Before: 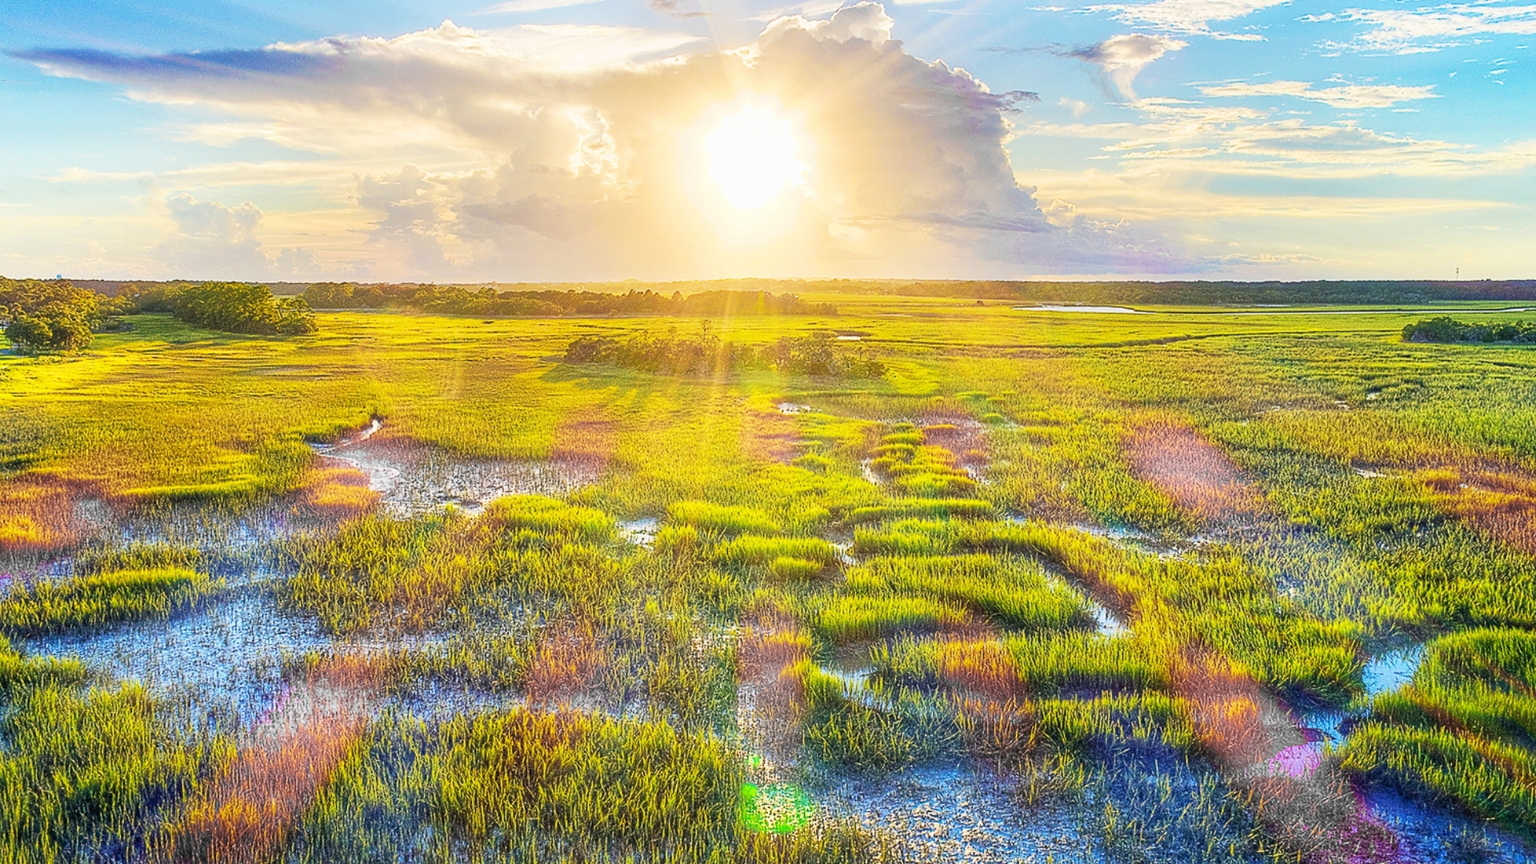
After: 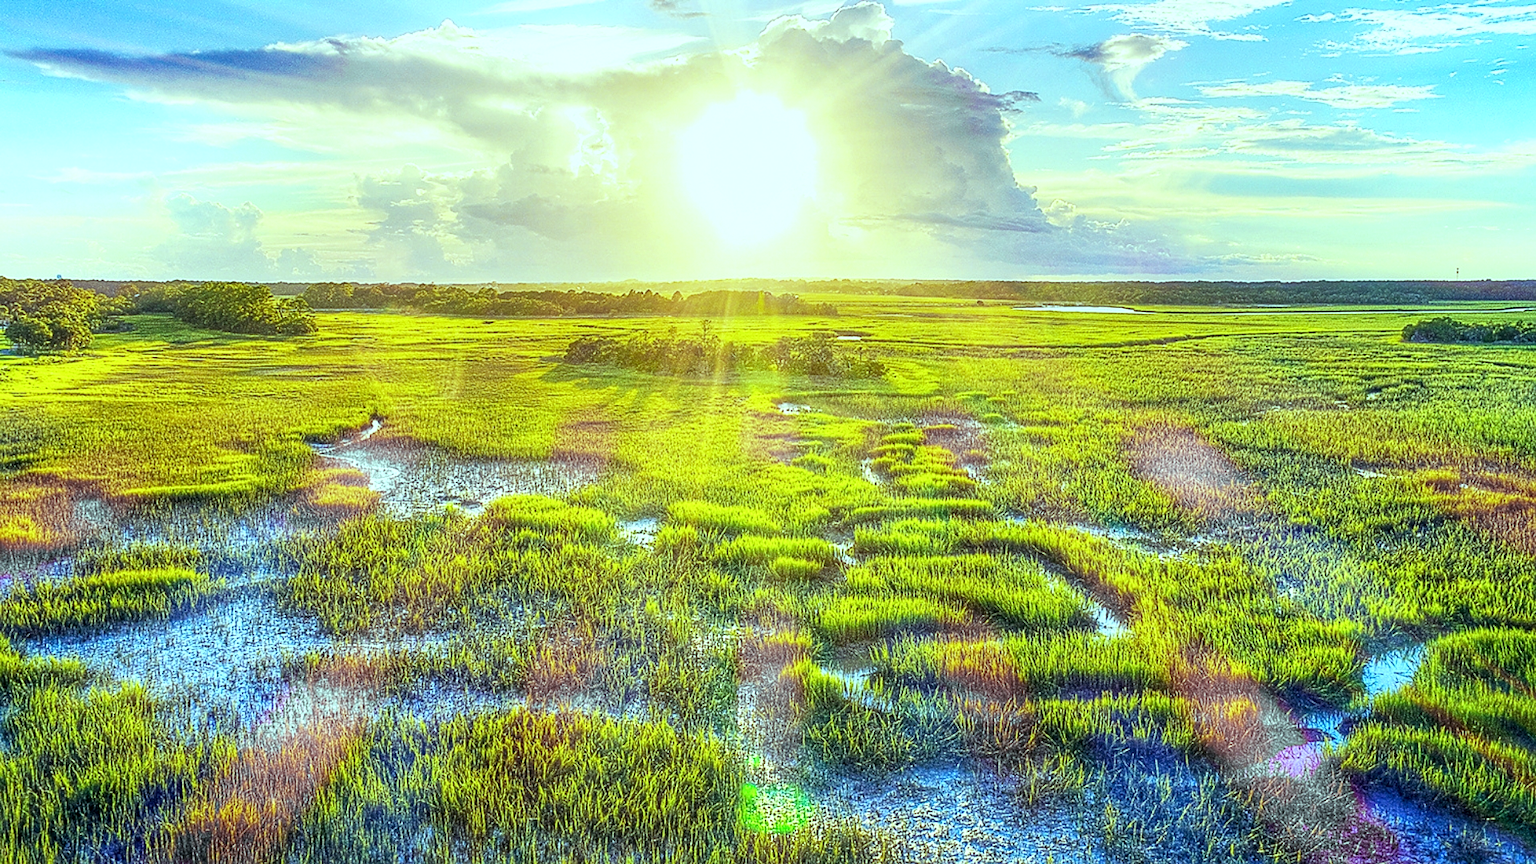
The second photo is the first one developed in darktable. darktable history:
color balance: mode lift, gamma, gain (sRGB), lift [0.997, 0.979, 1.021, 1.011], gamma [1, 1.084, 0.916, 0.998], gain [1, 0.87, 1.13, 1.101], contrast 4.55%, contrast fulcrum 38.24%, output saturation 104.09%
local contrast: on, module defaults
sharpen: amount 0.2
